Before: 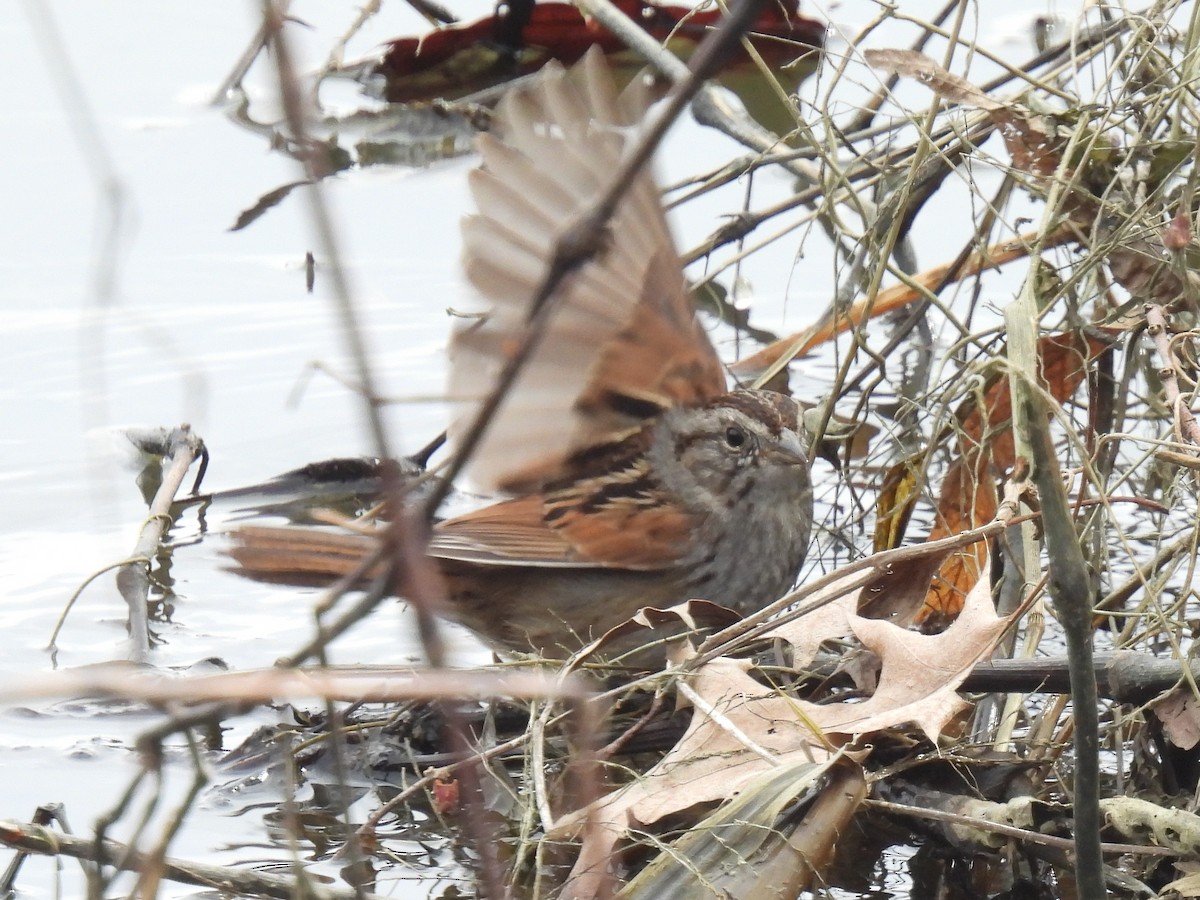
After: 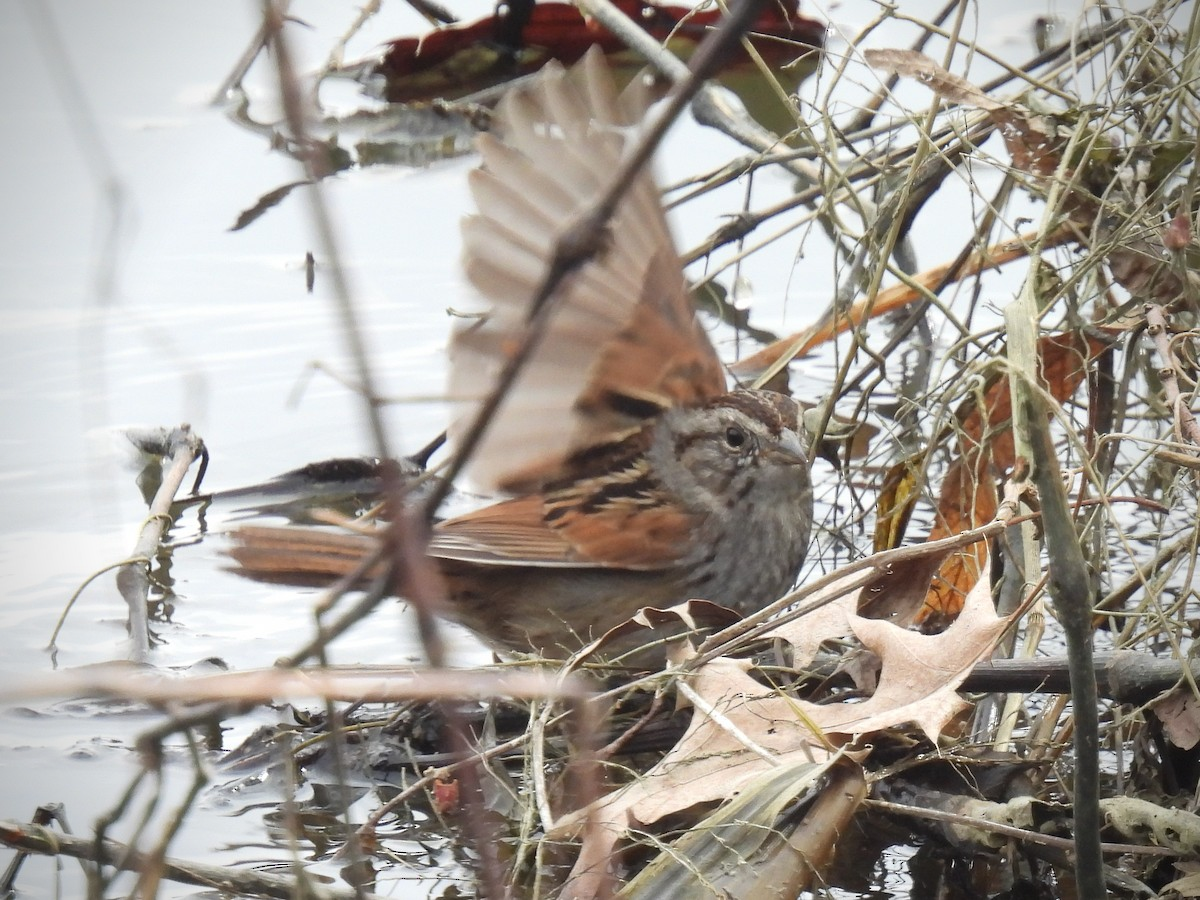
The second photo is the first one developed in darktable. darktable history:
vignetting: brightness -0.603, saturation -0.001
